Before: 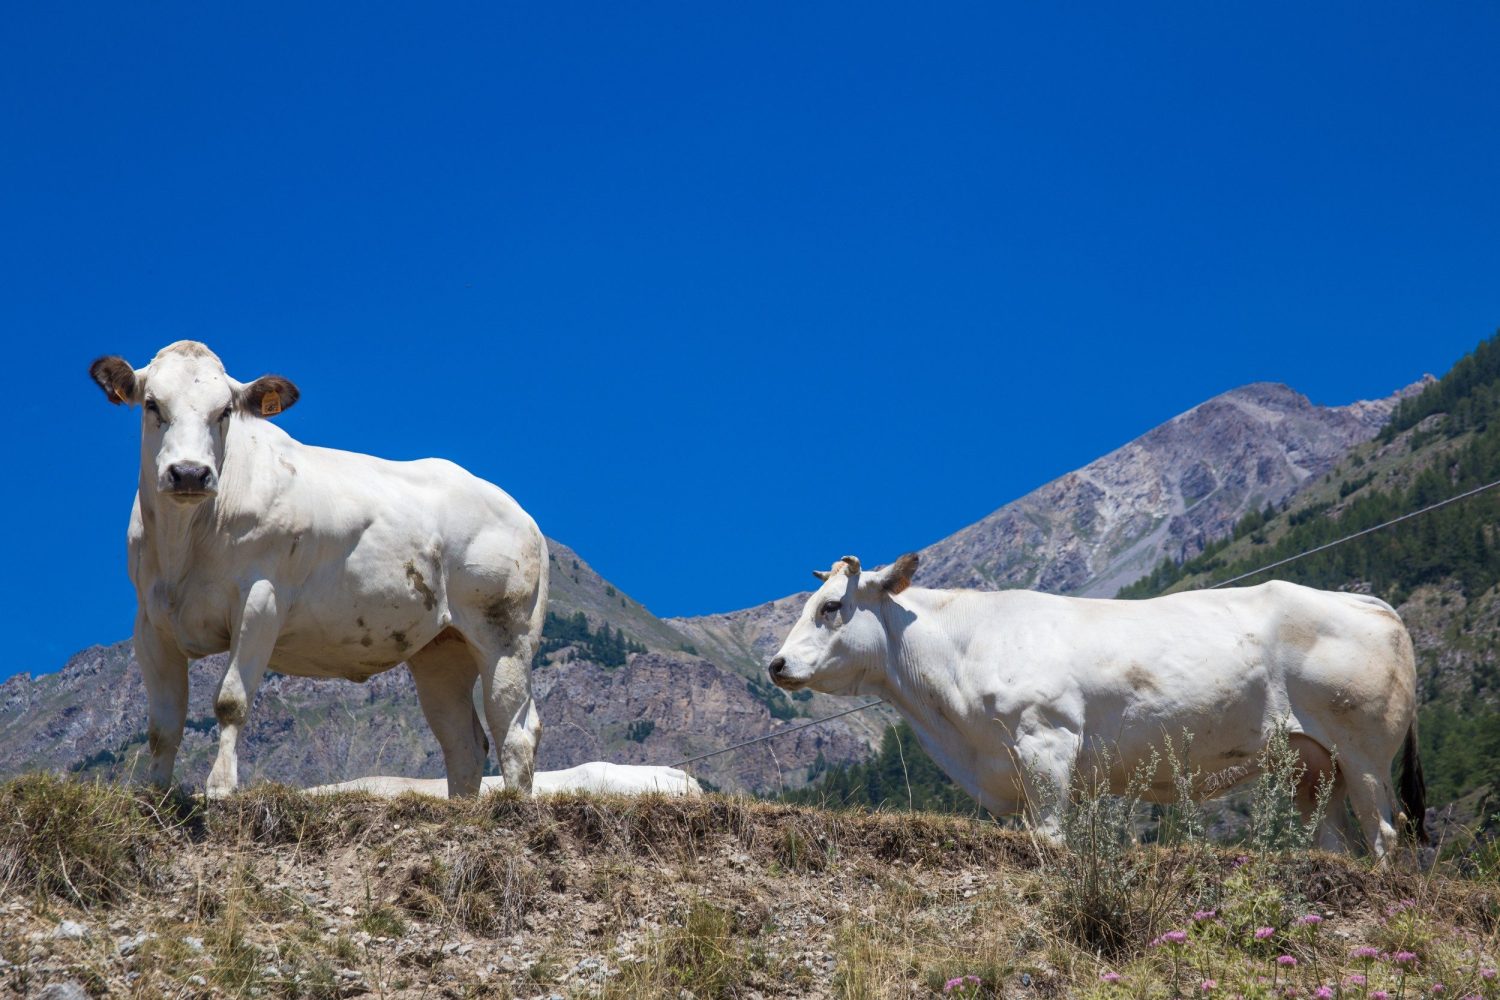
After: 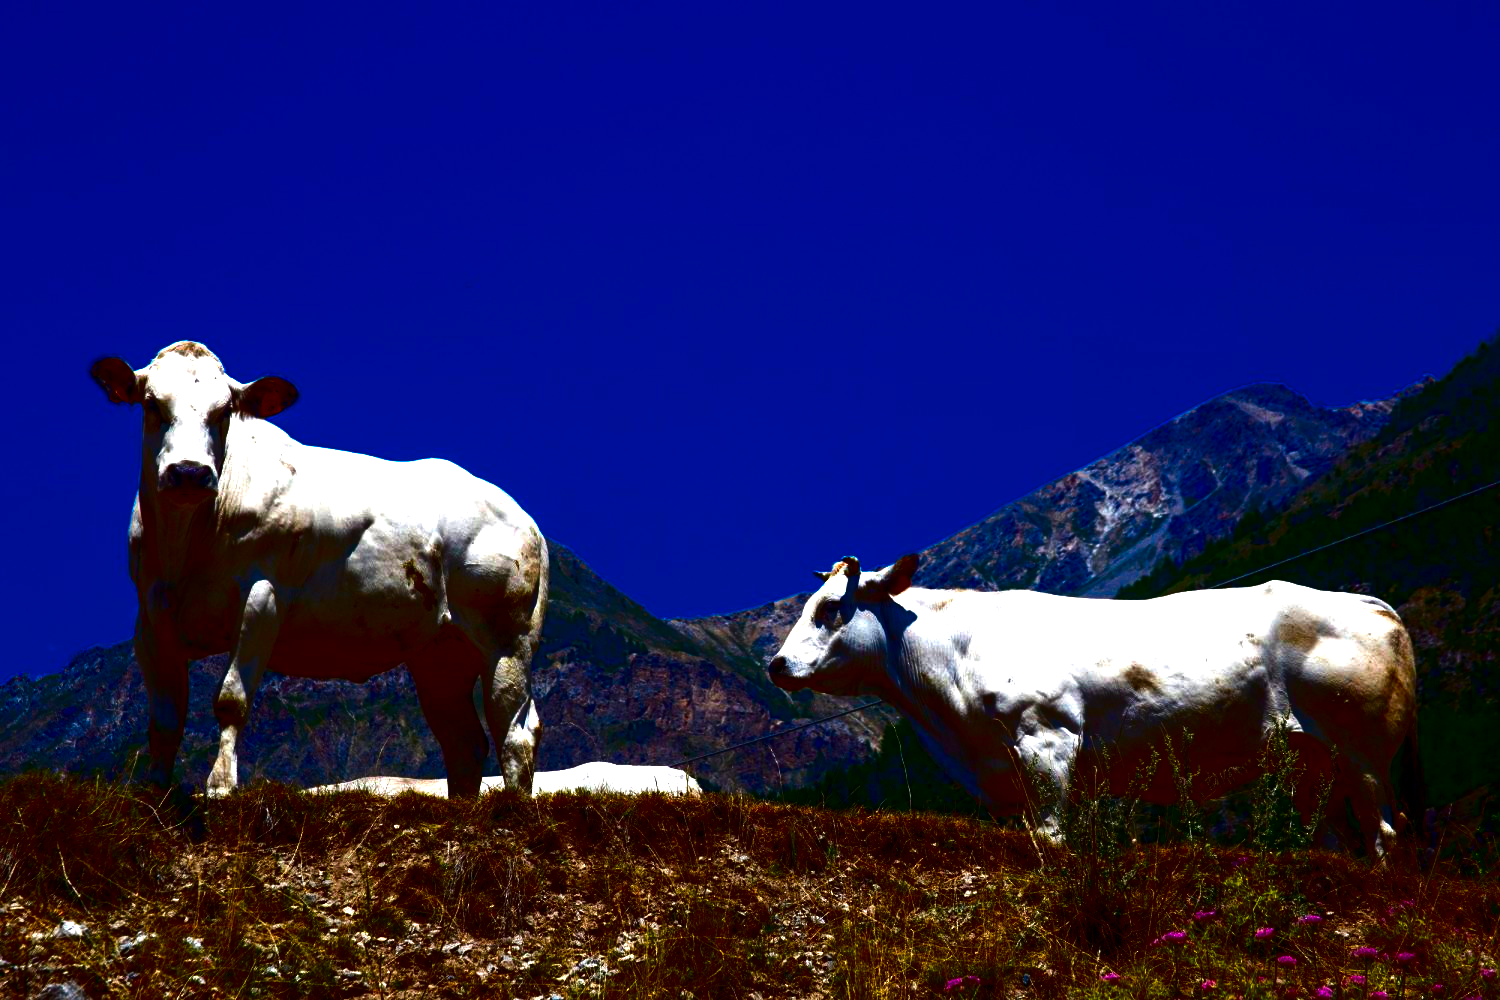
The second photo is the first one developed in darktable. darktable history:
color balance rgb: shadows lift › chroma 0.654%, shadows lift › hue 111.96°, power › chroma 0.261%, power › hue 60.36°, linear chroma grading › global chroma 9.661%, perceptual saturation grading › global saturation 25.692%, perceptual brilliance grading › global brilliance 15.699%, perceptual brilliance grading › shadows -34.364%, global vibrance 9.511%, contrast 15.043%, saturation formula JzAzBz (2021)
contrast brightness saturation: brightness -0.991, saturation 0.991
